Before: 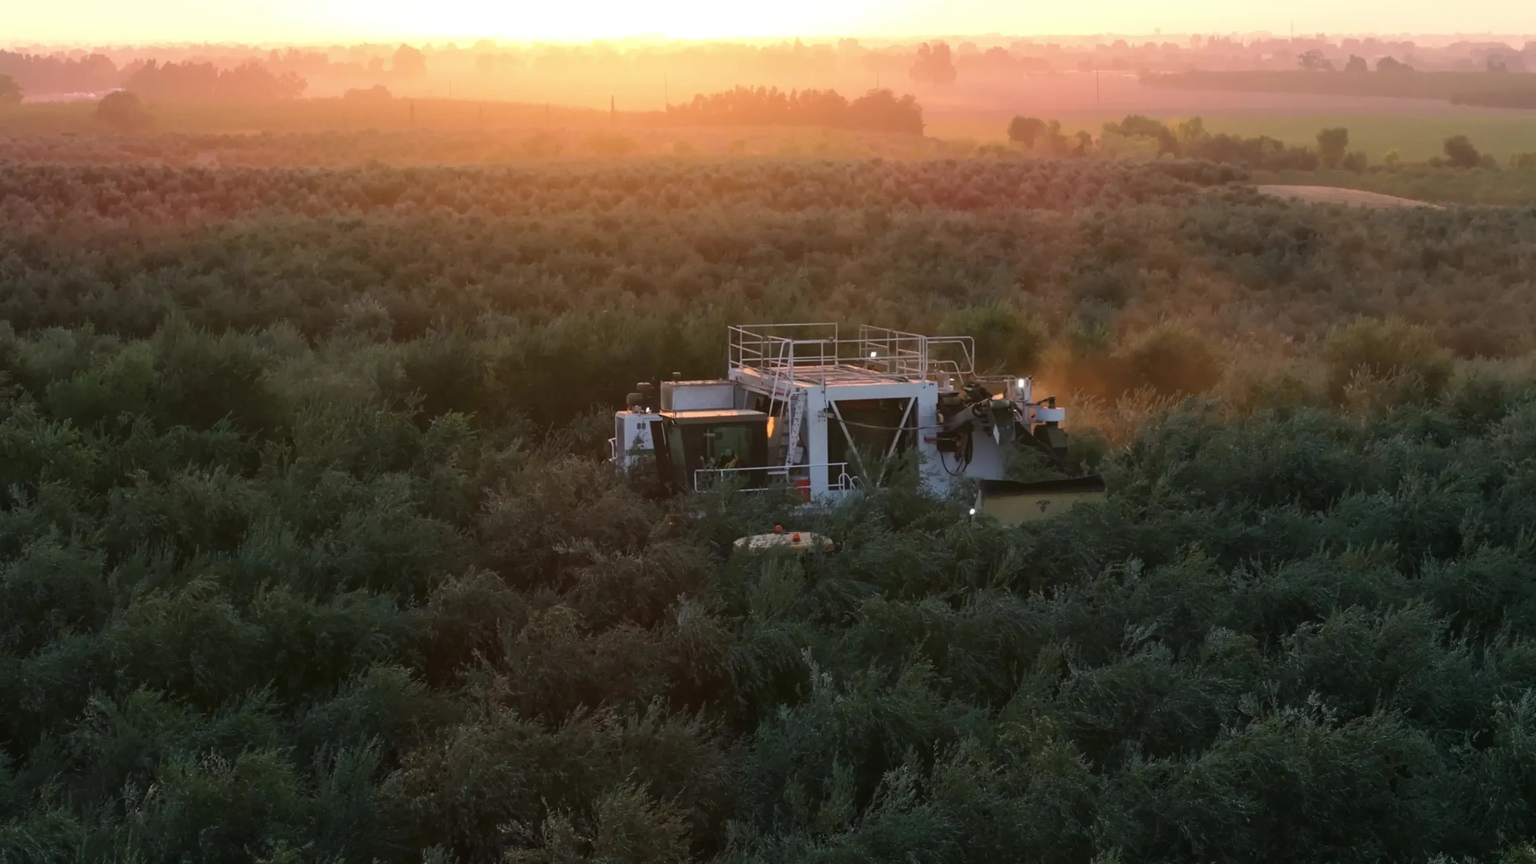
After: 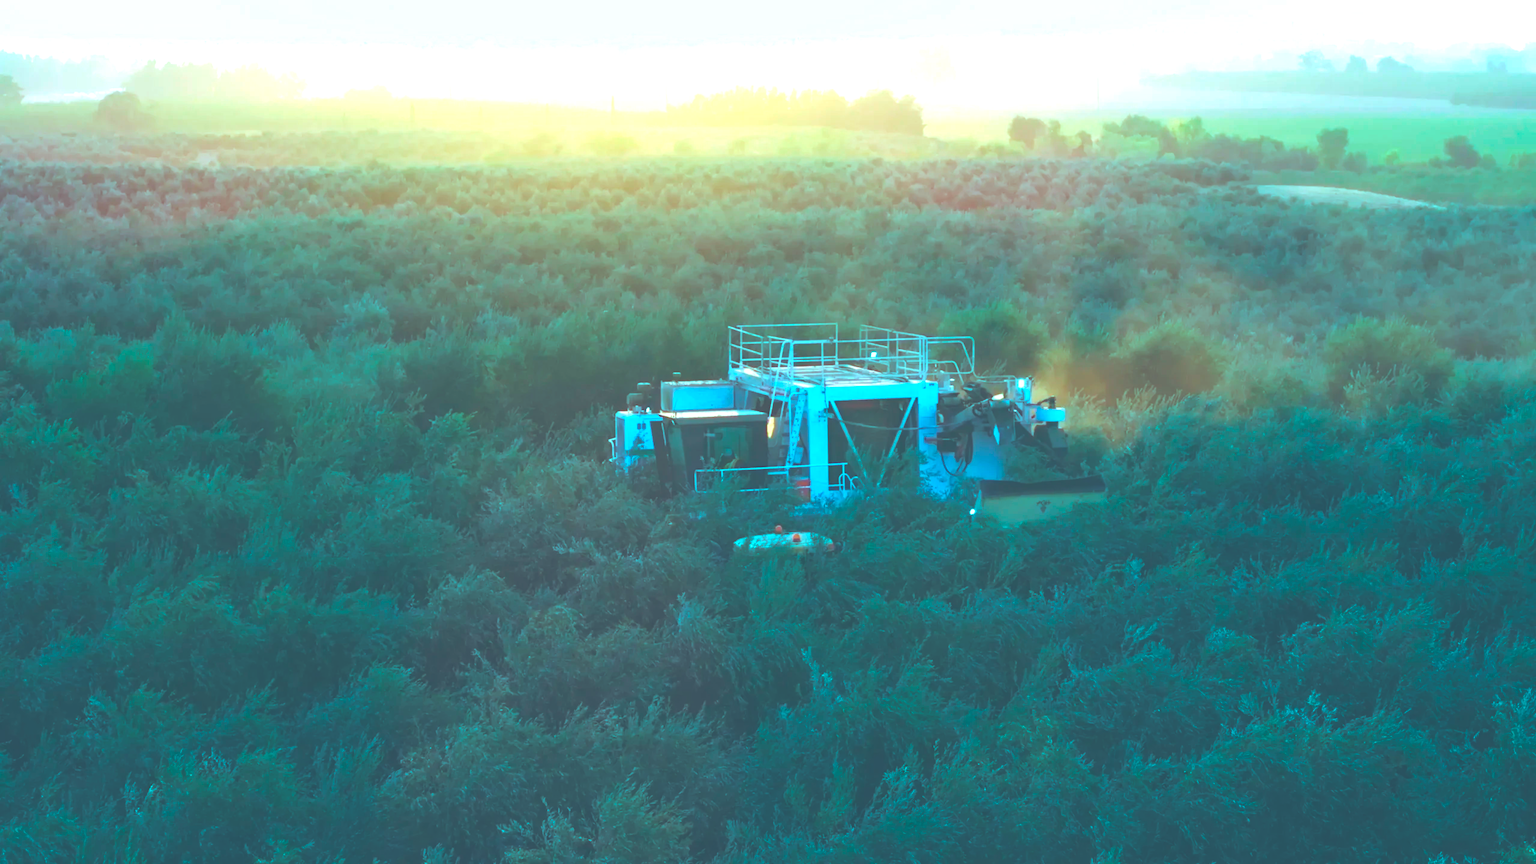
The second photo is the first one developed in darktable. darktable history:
color calibration: illuminant custom, x 0.389, y 0.387, temperature 3809.01 K, saturation algorithm version 1 (2020)
color balance rgb: shadows lift › chroma 0.961%, shadows lift › hue 116.05°, highlights gain › chroma 7.622%, highlights gain › hue 186.97°, global offset › luminance 0.268%, perceptual saturation grading › global saturation 39.522%, global vibrance 12.604%
exposure: black level correction -0.024, exposure 1.397 EV, compensate highlight preservation false
velvia: strength 14.56%
